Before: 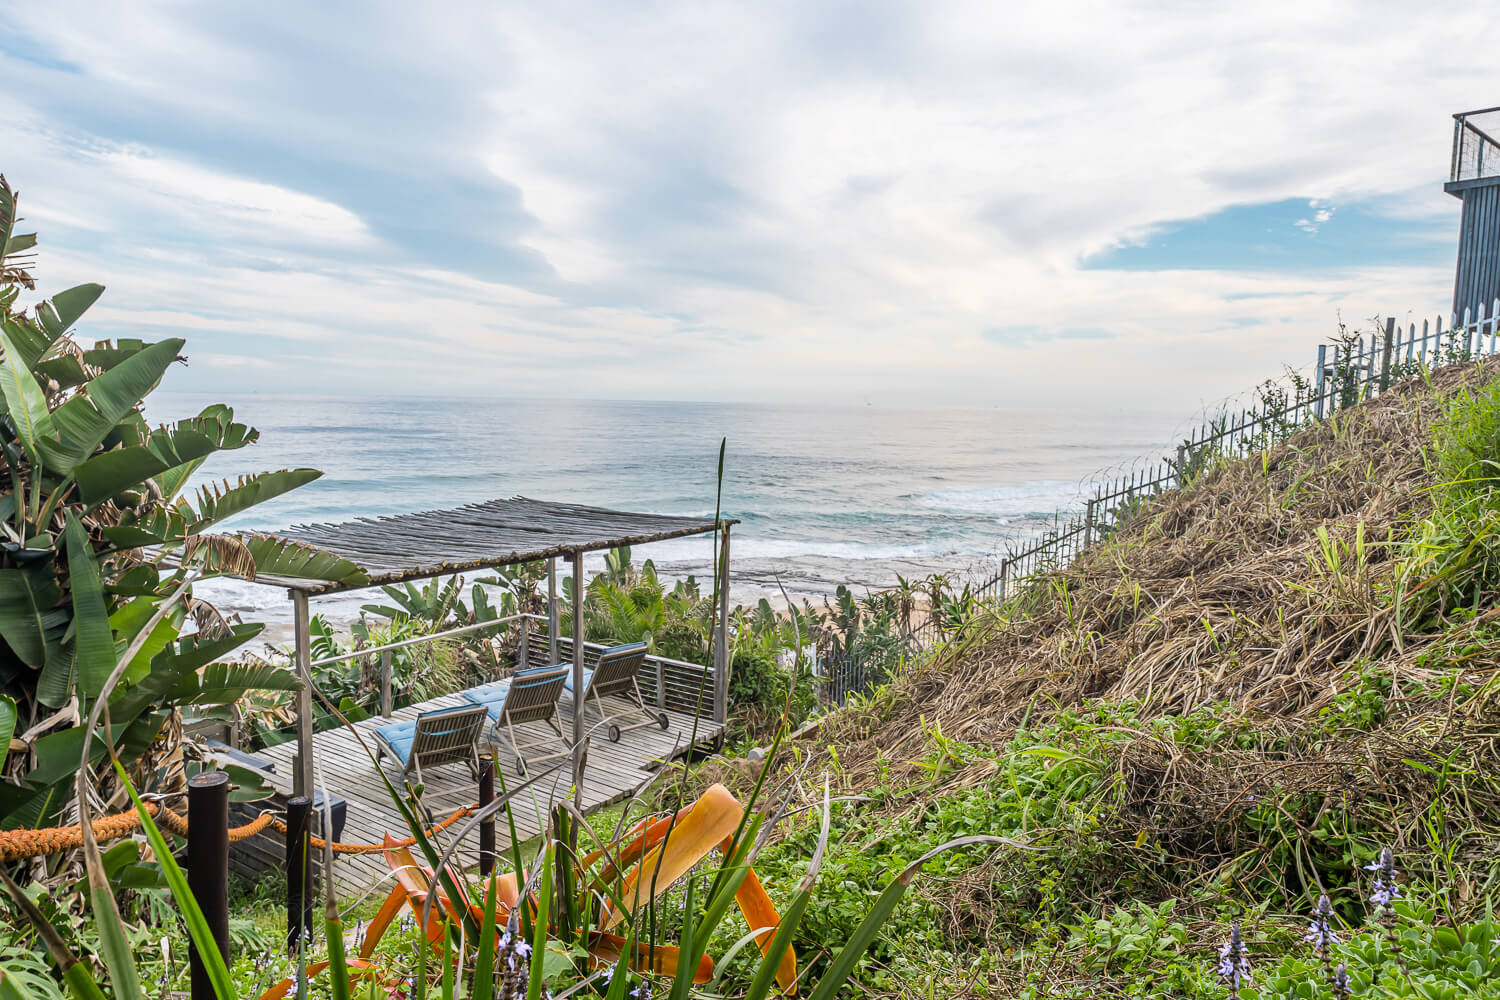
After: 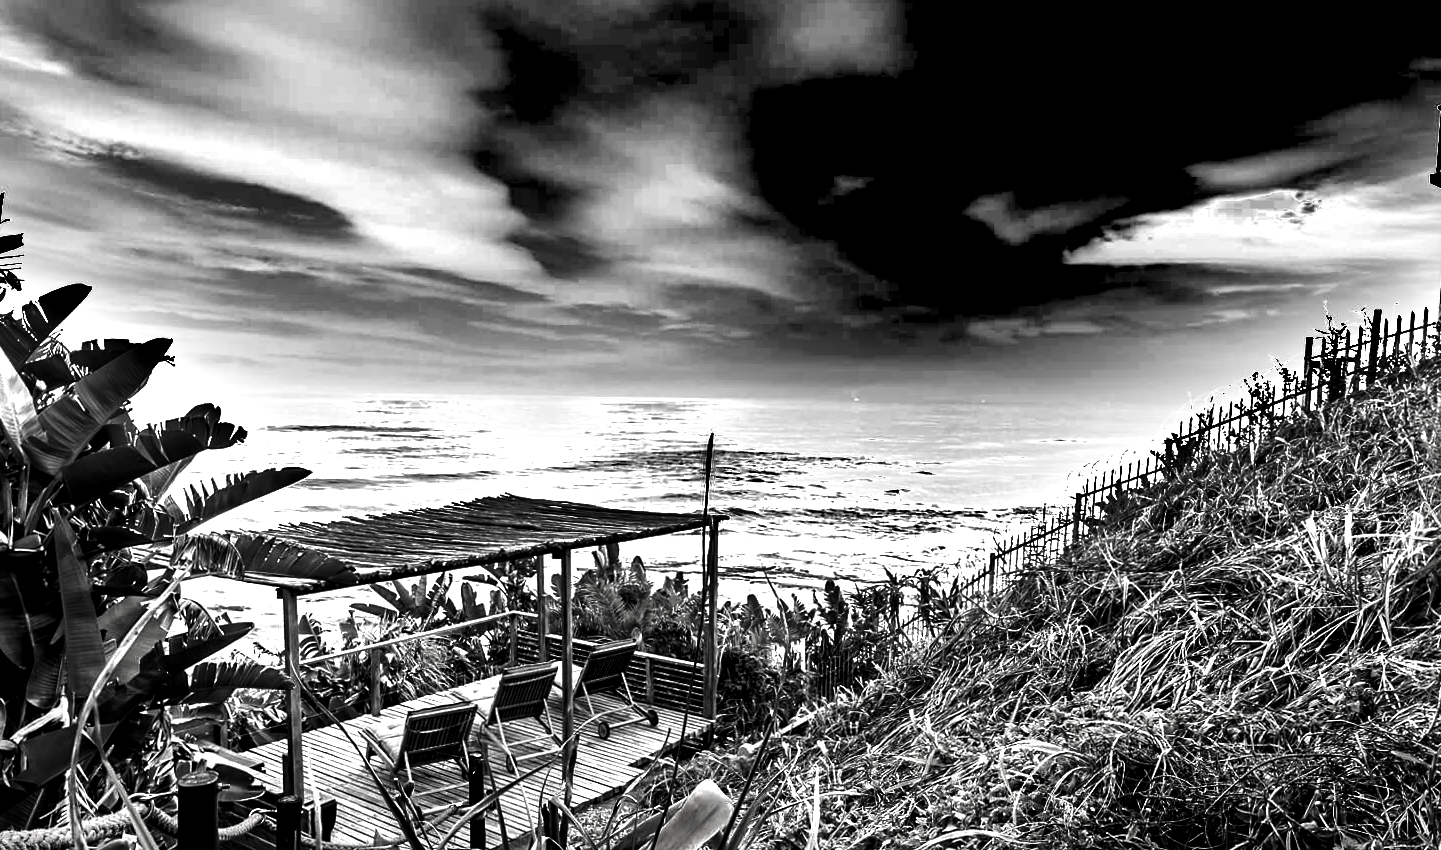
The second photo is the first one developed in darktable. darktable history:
shadows and highlights: soften with gaussian
color zones: curves: ch0 [(0.009, 0.528) (0.136, 0.6) (0.255, 0.586) (0.39, 0.528) (0.522, 0.584) (0.686, 0.736) (0.849, 0.561)]; ch1 [(0.045, 0.781) (0.14, 0.416) (0.257, 0.695) (0.442, 0.032) (0.738, 0.338) (0.818, 0.632) (0.891, 0.741) (1, 0.704)]; ch2 [(0, 0.667) (0.141, 0.52) (0.26, 0.37) (0.474, 0.432) (0.743, 0.286)]
local contrast: mode bilateral grid, contrast 25, coarseness 61, detail 152%, midtone range 0.2
sharpen: radius 5.369, amount 0.313, threshold 26.068
exposure: black level correction 0, exposure 1 EV, compensate exposure bias true, compensate highlight preservation false
crop and rotate: angle 0.375°, left 0.358%, right 2.617%, bottom 14.101%
contrast brightness saturation: contrast 0.018, brightness -0.993, saturation -0.991
